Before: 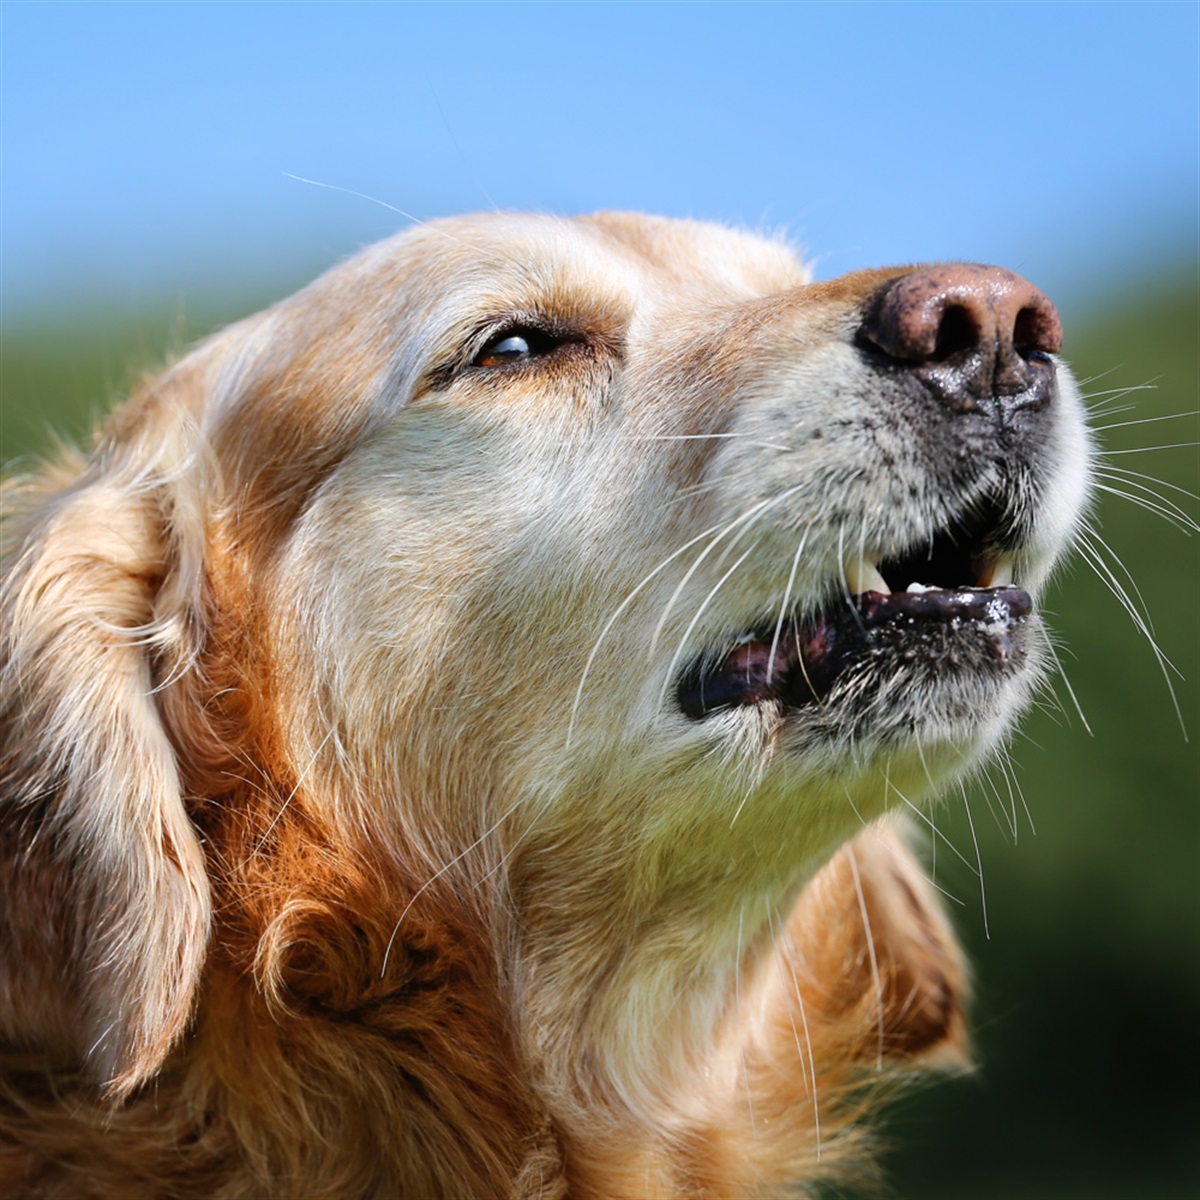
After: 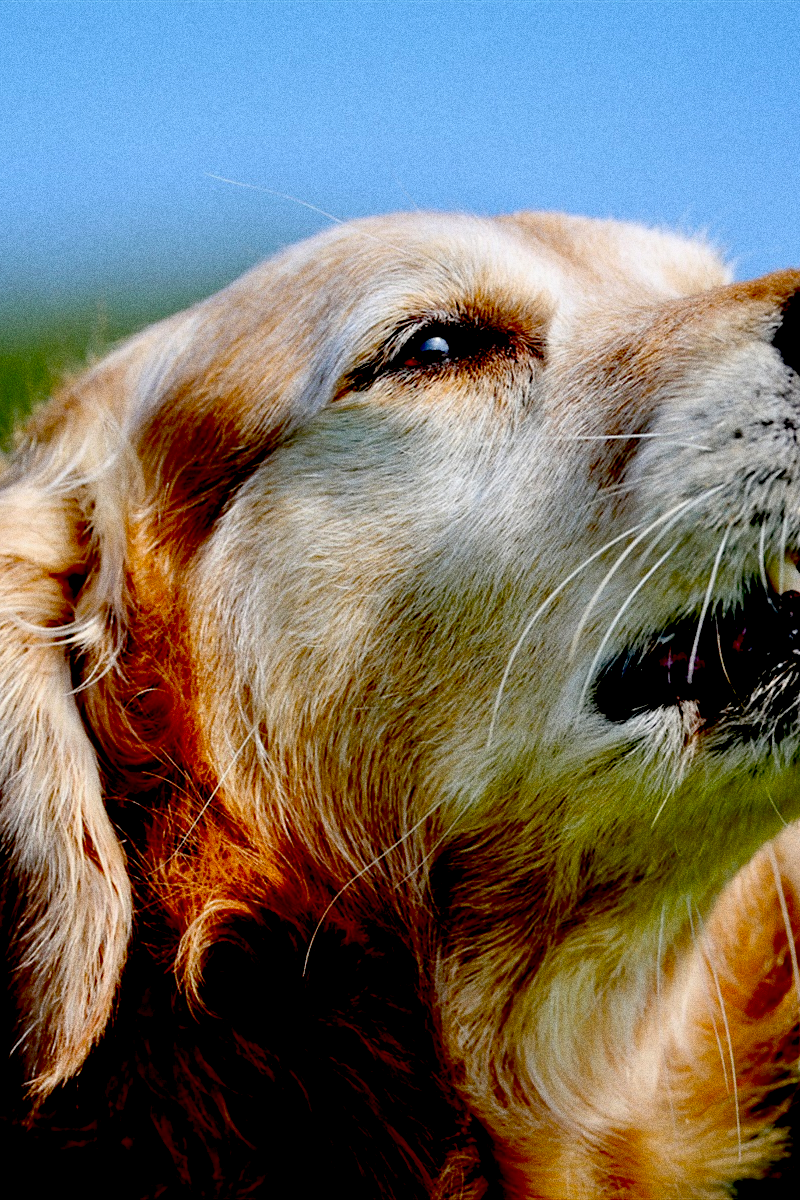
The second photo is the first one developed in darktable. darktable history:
crop and rotate: left 6.617%, right 26.717%
grain: coarseness 0.09 ISO, strength 40%
exposure: black level correction 0.1, exposure -0.092 EV, compensate highlight preservation false
